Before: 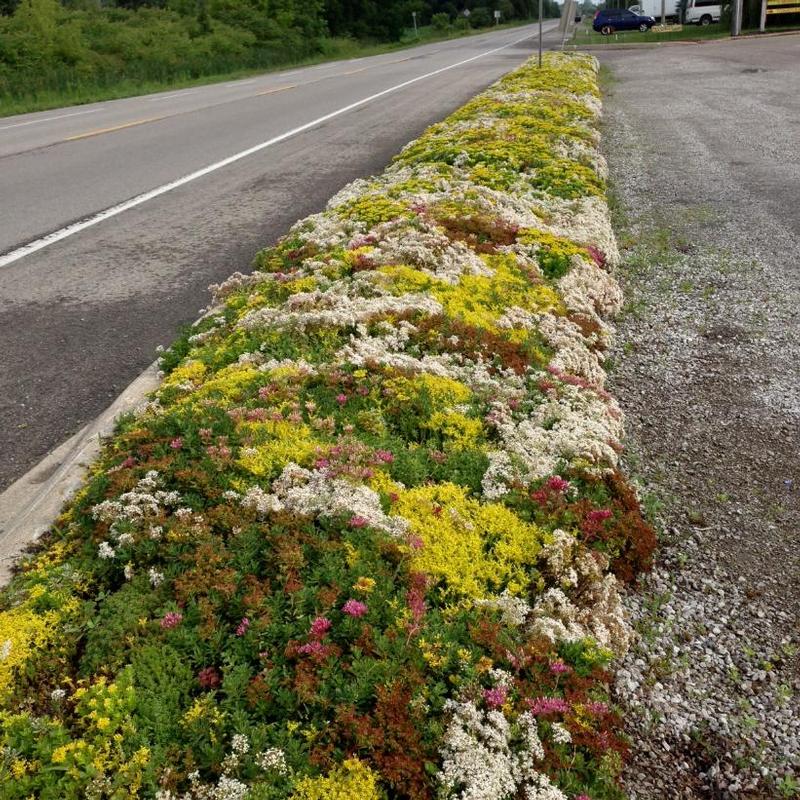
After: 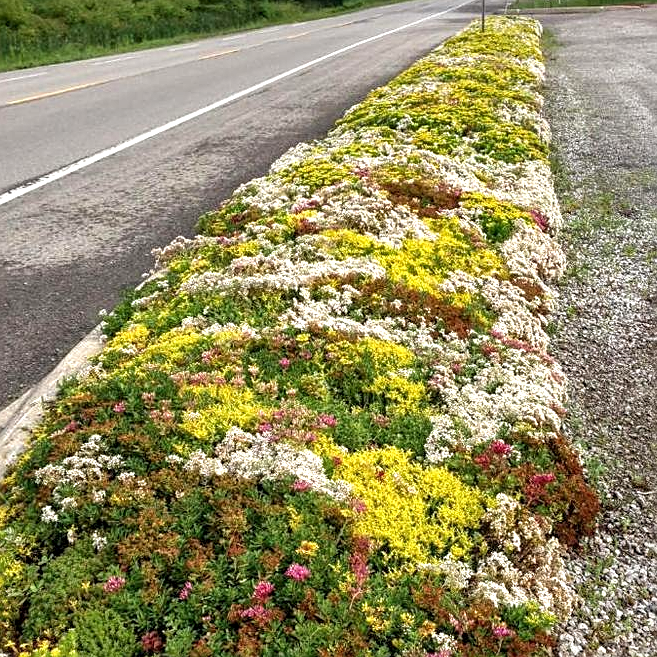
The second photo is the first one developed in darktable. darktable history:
local contrast: on, module defaults
shadows and highlights: white point adjustment 1, soften with gaussian
sharpen: on, module defaults
crop and rotate: left 7.196%, top 4.574%, right 10.605%, bottom 13.178%
exposure: black level correction 0, exposure 0.6 EV, compensate exposure bias true, compensate highlight preservation false
